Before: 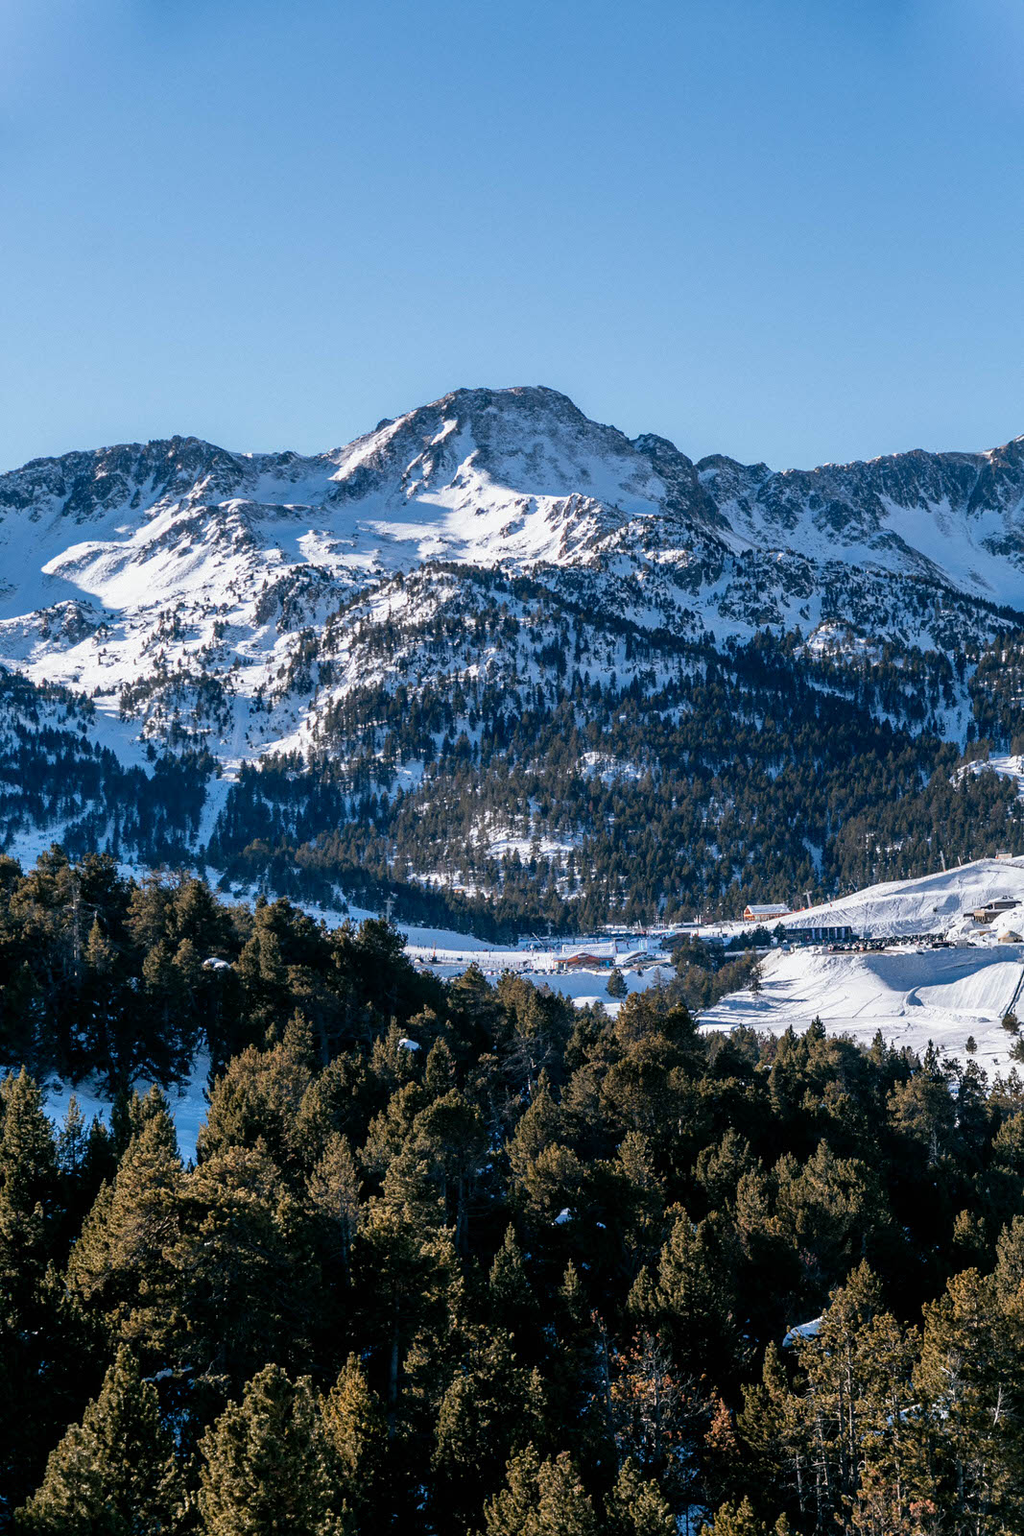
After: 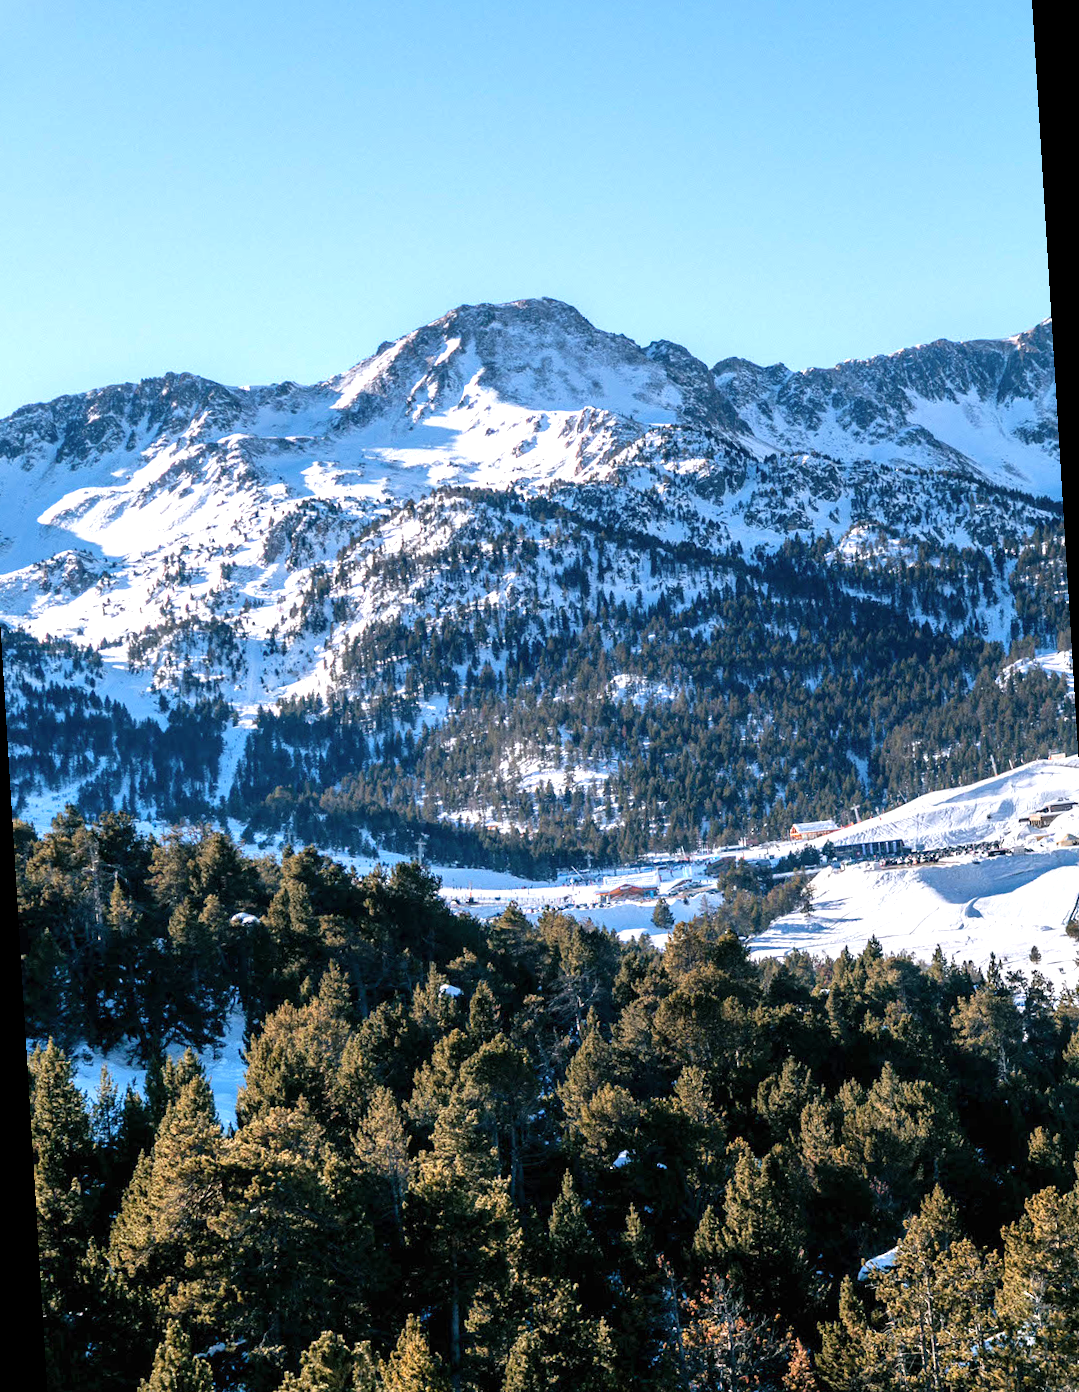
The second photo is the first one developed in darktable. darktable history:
contrast brightness saturation: contrast 0.05, brightness 0.06, saturation 0.01
rotate and perspective: rotation -3.52°, crop left 0.036, crop right 0.964, crop top 0.081, crop bottom 0.919
exposure: exposure 0.7 EV, compensate highlight preservation false
velvia: strength 10%
